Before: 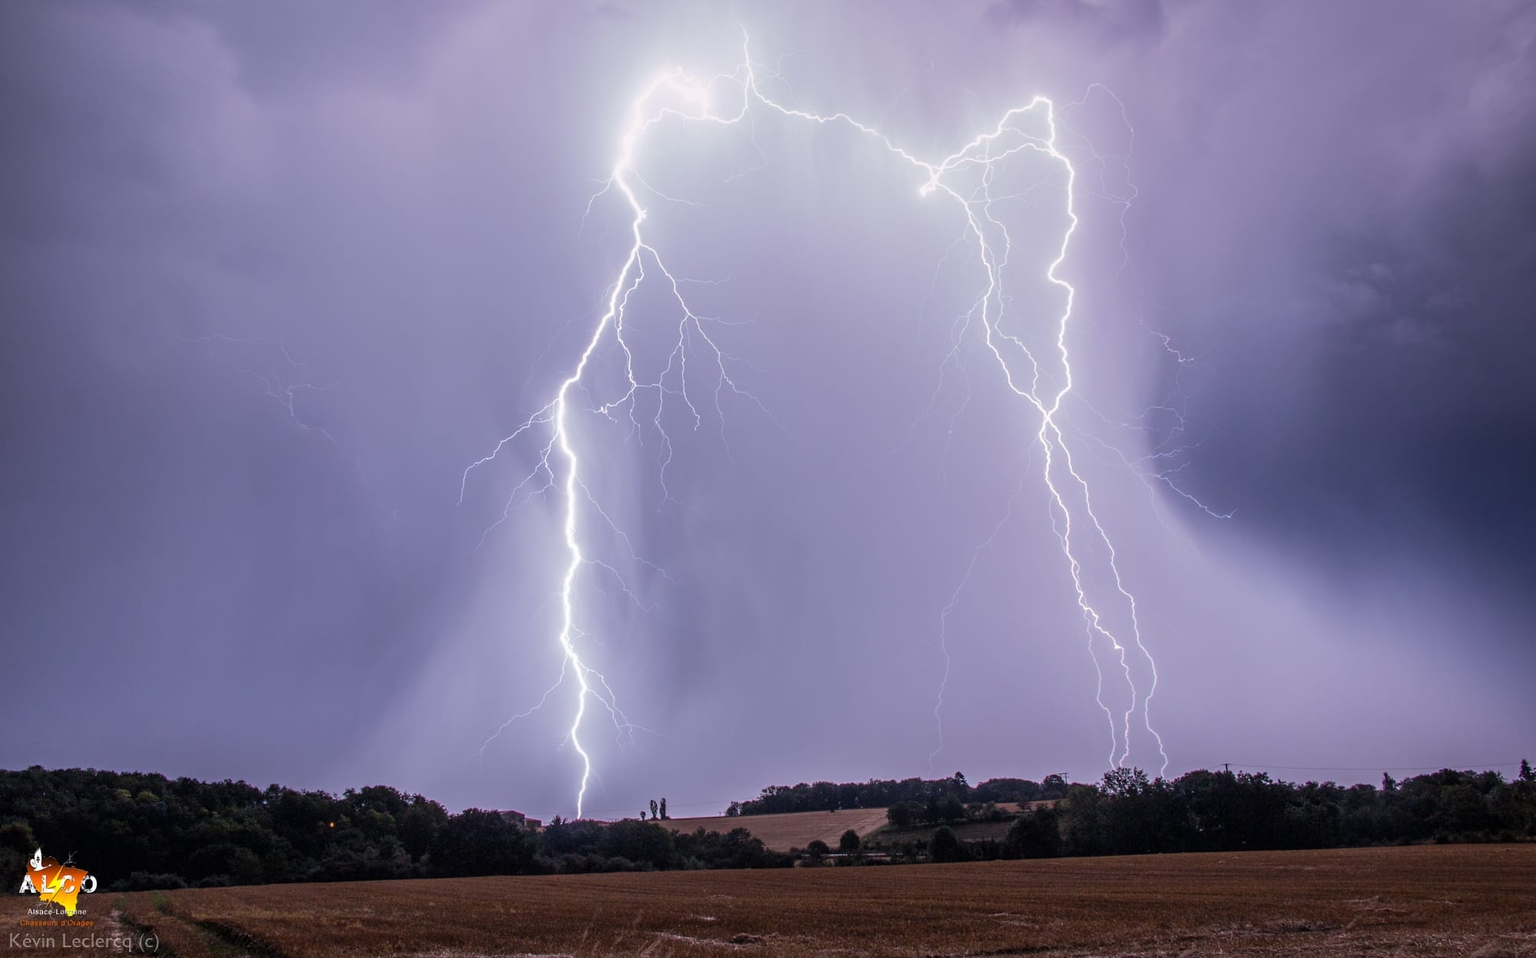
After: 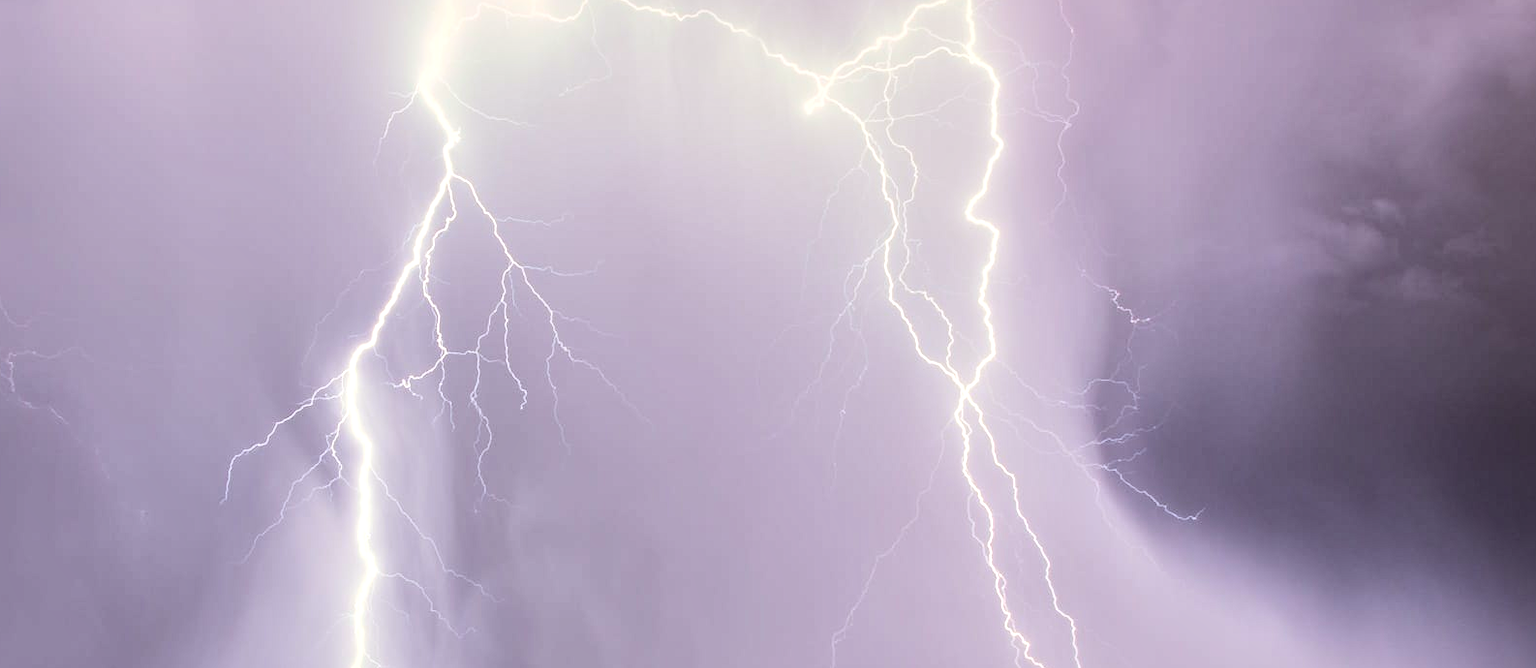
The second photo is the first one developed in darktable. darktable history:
contrast brightness saturation: contrast 0.196, brightness 0.157, saturation 0.222
local contrast: mode bilateral grid, contrast 20, coarseness 49, detail 147%, midtone range 0.2
crop: left 18.399%, top 11.11%, right 2.26%, bottom 33.552%
color correction: highlights a* -1.45, highlights b* 10.36, shadows a* 0.86, shadows b* 19.22
